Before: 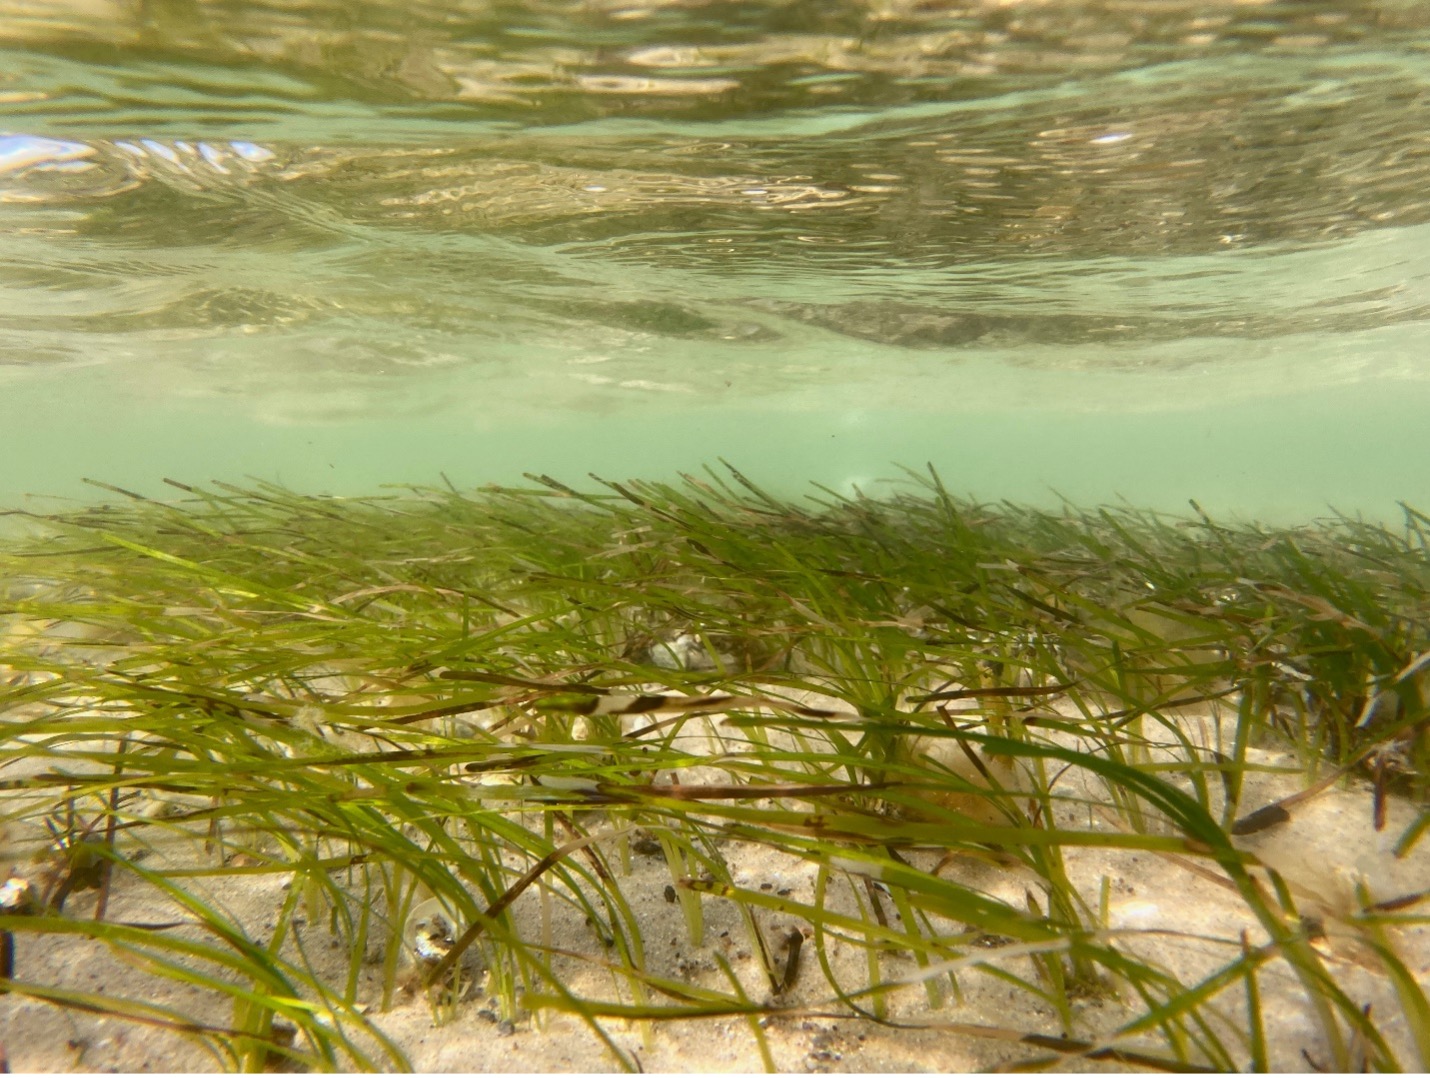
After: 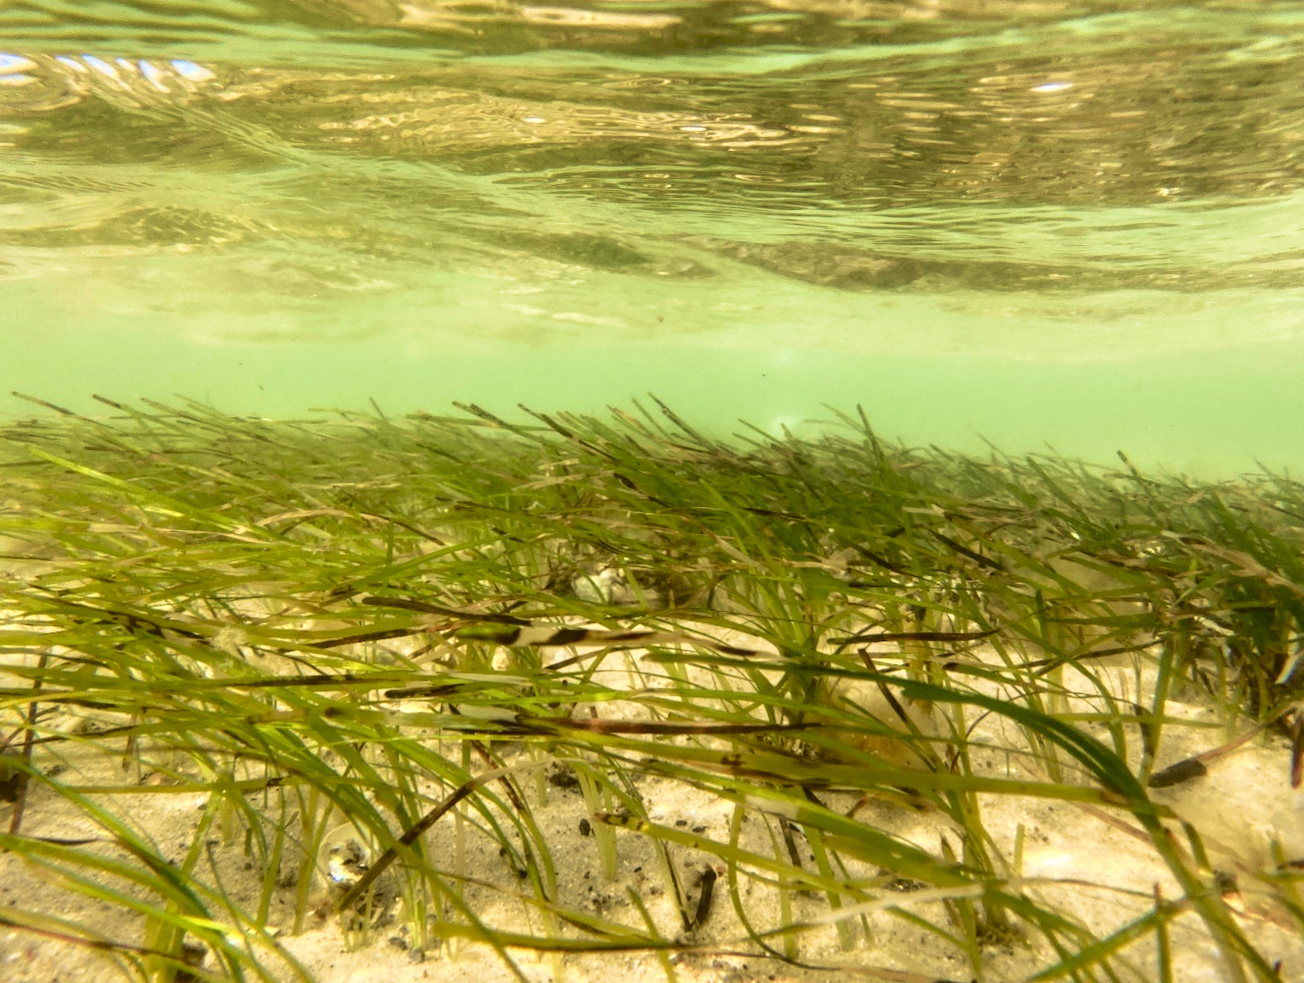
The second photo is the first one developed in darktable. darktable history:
local contrast: detail 130%
tone curve: curves: ch0 [(0, 0.021) (0.049, 0.044) (0.152, 0.14) (0.328, 0.377) (0.473, 0.543) (0.641, 0.705) (0.85, 0.894) (1, 0.969)]; ch1 [(0, 0) (0.302, 0.331) (0.433, 0.432) (0.472, 0.47) (0.502, 0.503) (0.527, 0.516) (0.564, 0.573) (0.614, 0.626) (0.677, 0.701) (0.859, 0.885) (1, 1)]; ch2 [(0, 0) (0.33, 0.301) (0.447, 0.44) (0.487, 0.496) (0.502, 0.516) (0.535, 0.563) (0.565, 0.597) (0.608, 0.641) (1, 1)], color space Lab, independent channels, preserve colors none
velvia: strength 45%
crop and rotate: angle -1.96°, left 3.097%, top 4.154%, right 1.586%, bottom 0.529%
